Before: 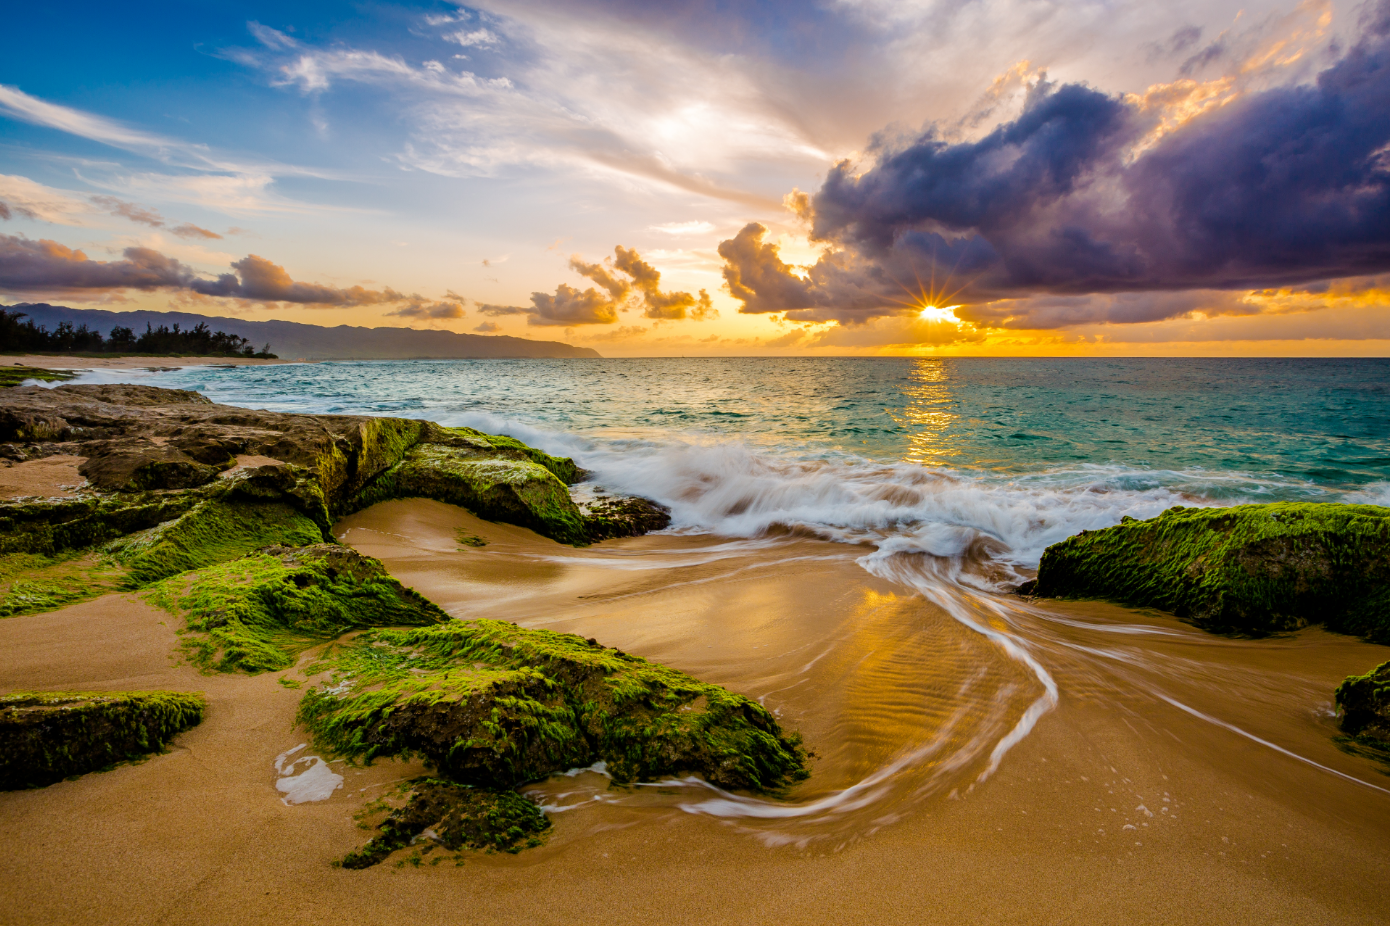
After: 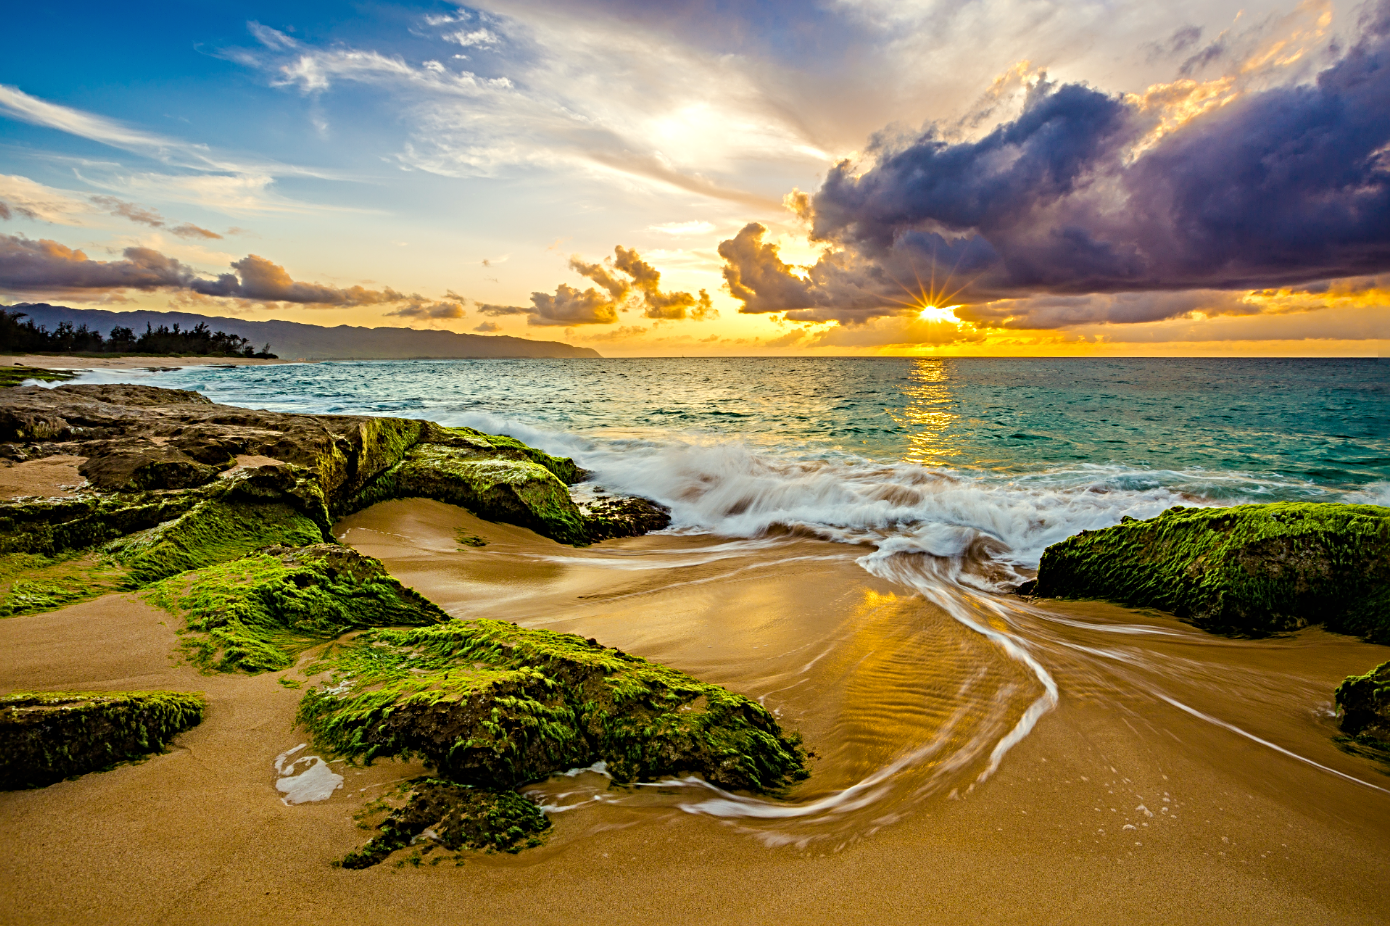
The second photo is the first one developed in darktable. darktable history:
color correction: highlights a* -4.28, highlights b* 6.53
sharpen: radius 4.883
exposure: black level correction 0, exposure 0.2 EV, compensate exposure bias true, compensate highlight preservation false
